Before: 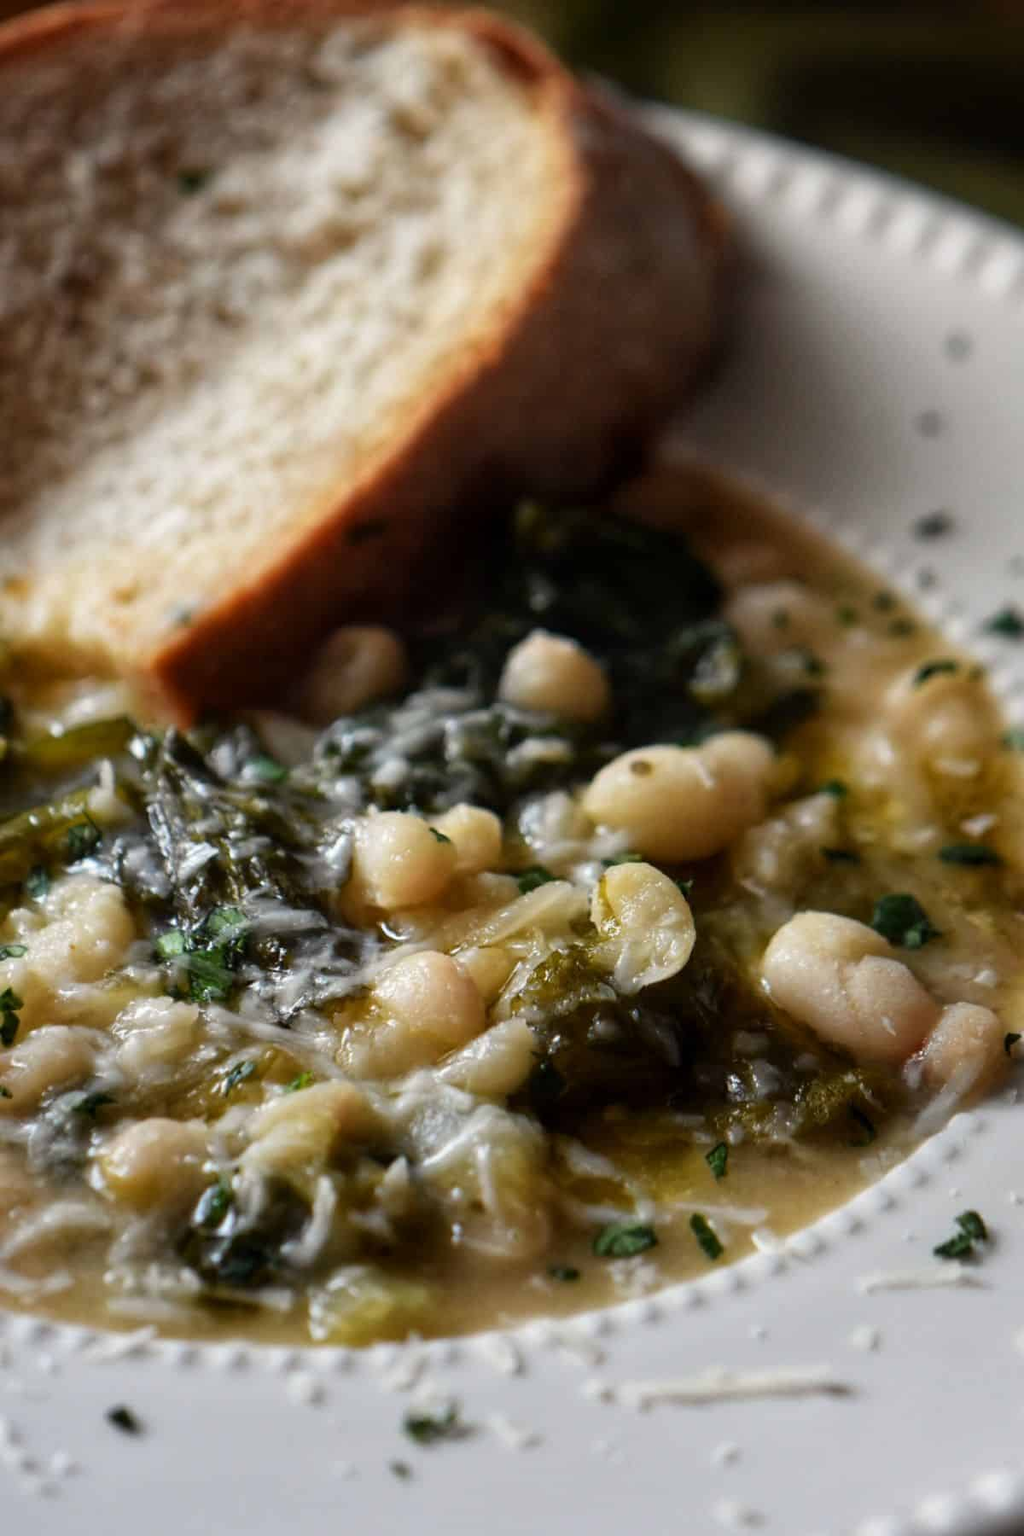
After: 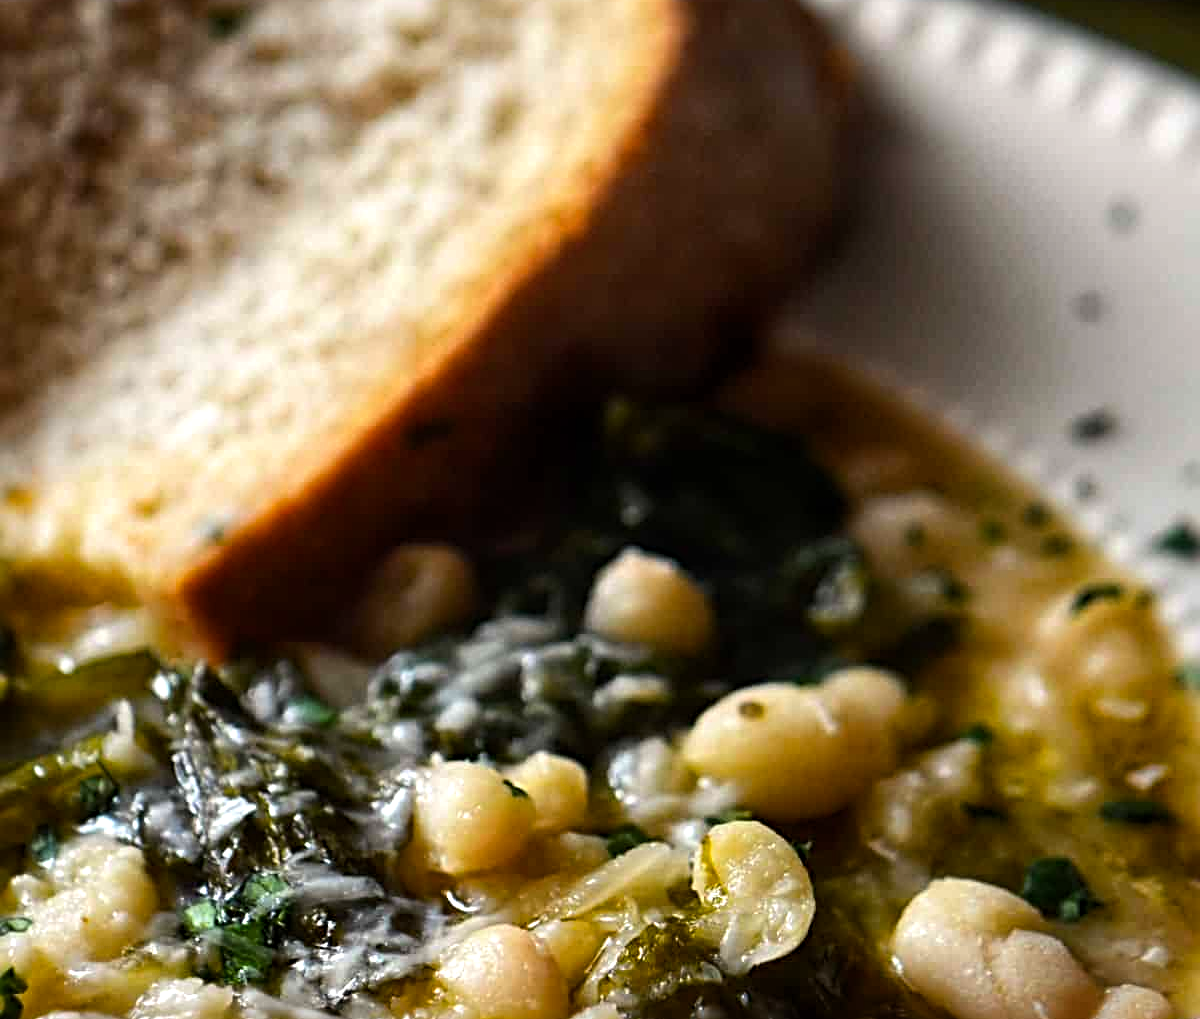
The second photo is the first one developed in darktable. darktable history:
color balance rgb: perceptual saturation grading › global saturation 19.316%, global vibrance 20%
tone equalizer: -8 EV -0.45 EV, -7 EV -0.393 EV, -6 EV -0.367 EV, -5 EV -0.221 EV, -3 EV 0.189 EV, -2 EV 0.306 EV, -1 EV 0.381 EV, +0 EV 0.418 EV, edges refinement/feathering 500, mask exposure compensation -1.57 EV, preserve details no
crop and rotate: top 10.567%, bottom 32.807%
sharpen: radius 3.973
